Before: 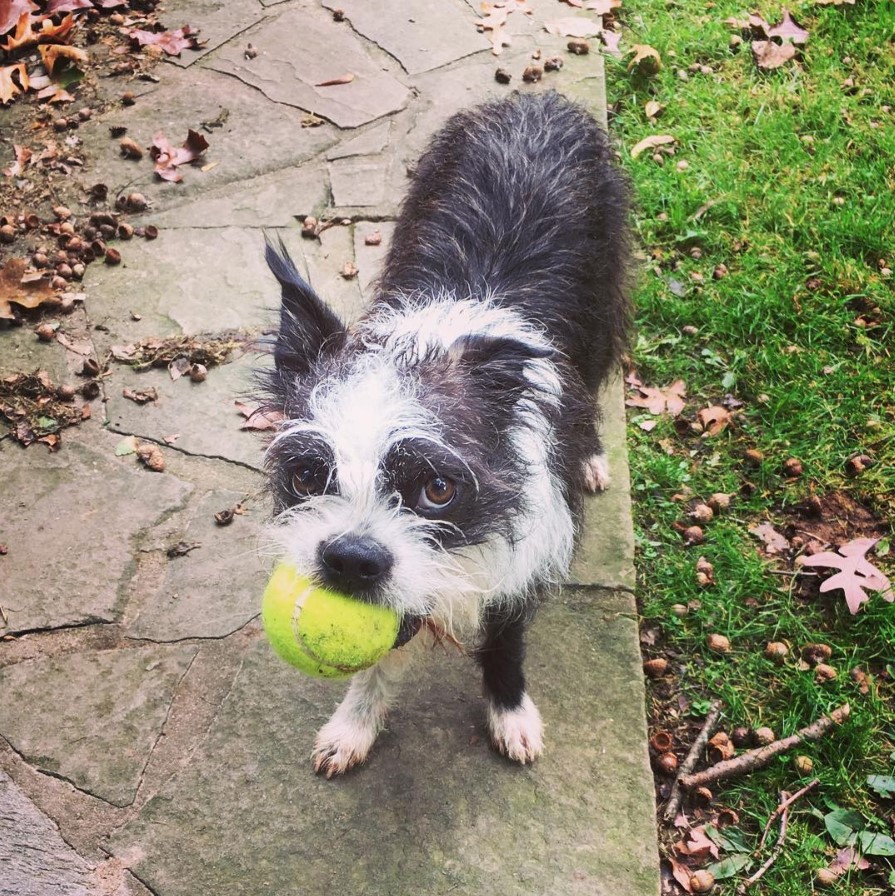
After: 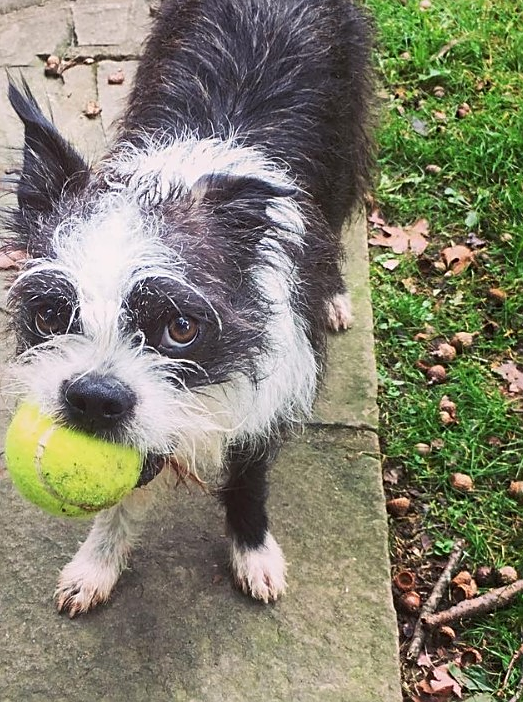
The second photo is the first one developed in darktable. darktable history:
crop and rotate: left 28.732%, top 17.976%, right 12.799%, bottom 3.573%
sharpen: on, module defaults
